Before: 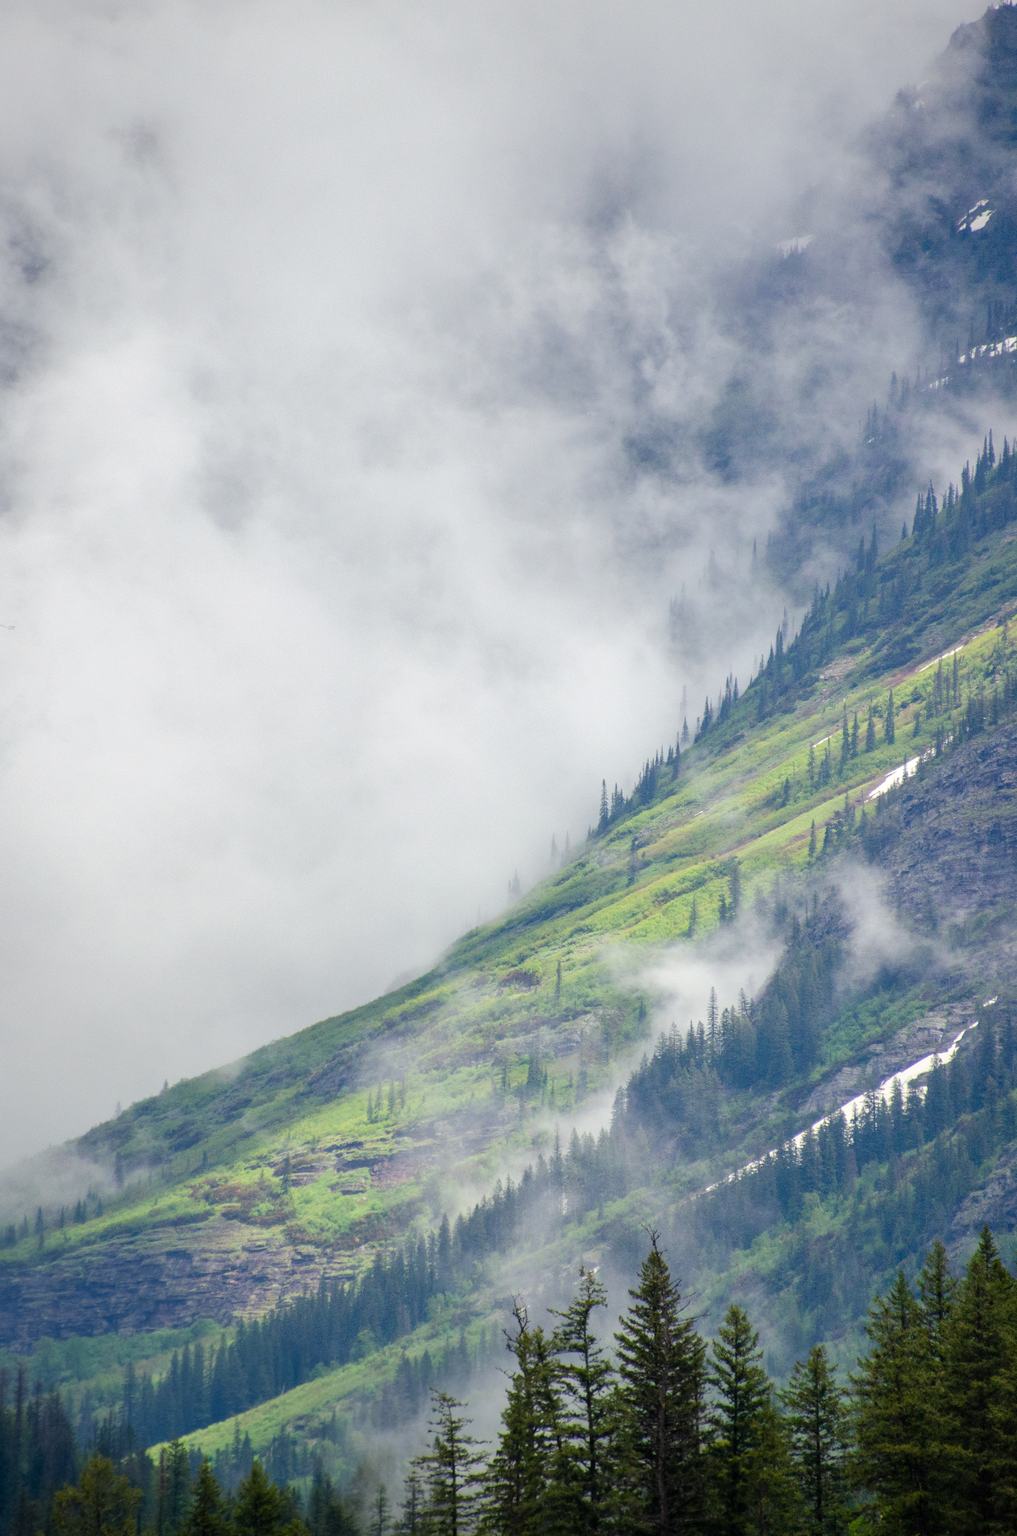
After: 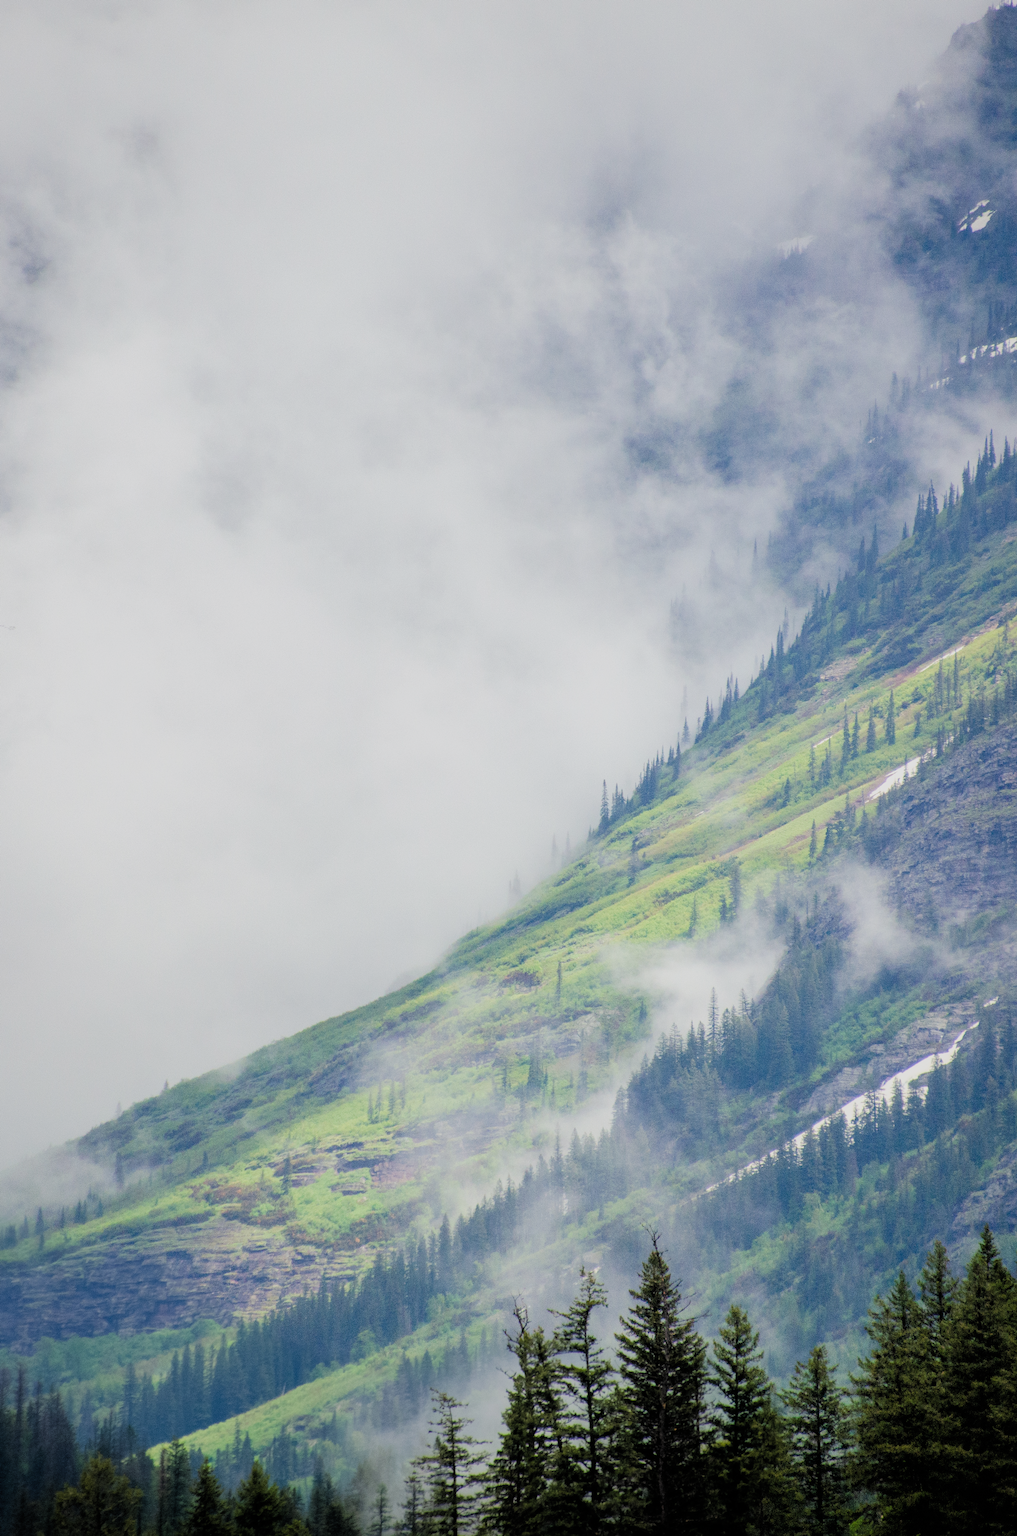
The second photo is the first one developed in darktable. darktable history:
tone equalizer: -8 EV -0.42 EV, -7 EV -0.416 EV, -6 EV -0.372 EV, -5 EV -0.26 EV, -3 EV 0.196 EV, -2 EV 0.306 EV, -1 EV 0.365 EV, +0 EV 0.443 EV
filmic rgb: black relative exposure -7.65 EV, white relative exposure 4.56 EV, hardness 3.61, contrast 0.995, color science v4 (2020), contrast in shadows soft, contrast in highlights soft
contrast equalizer: octaves 7, y [[0.5 ×6], [0.5 ×6], [0.5, 0.5, 0.501, 0.545, 0.707, 0.863], [0 ×6], [0 ×6]]
